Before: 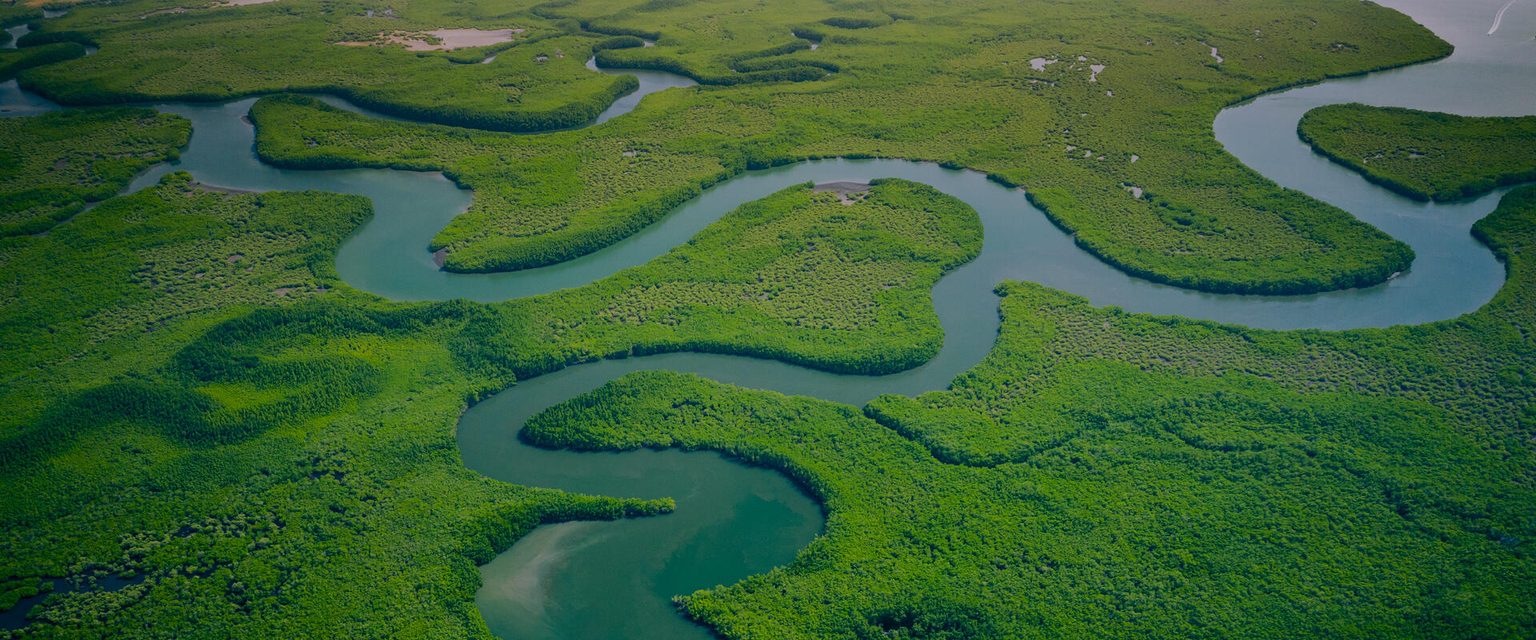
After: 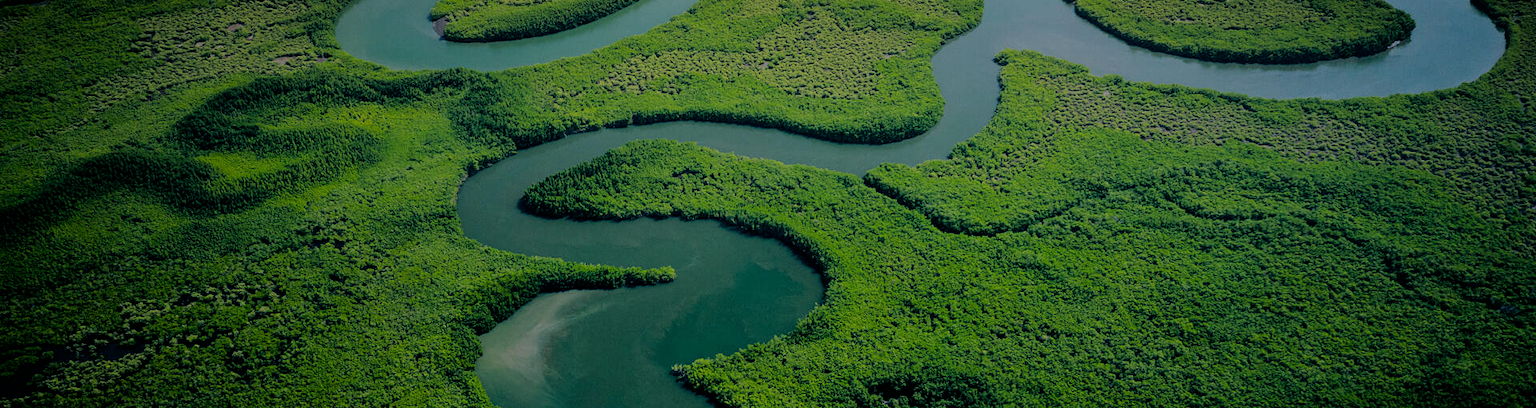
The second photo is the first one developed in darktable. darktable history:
filmic rgb: black relative exposure -3.68 EV, white relative exposure 2.76 EV, threshold 2.97 EV, dynamic range scaling -5.33%, hardness 3.03, enable highlight reconstruction true
crop and rotate: top 36.229%
